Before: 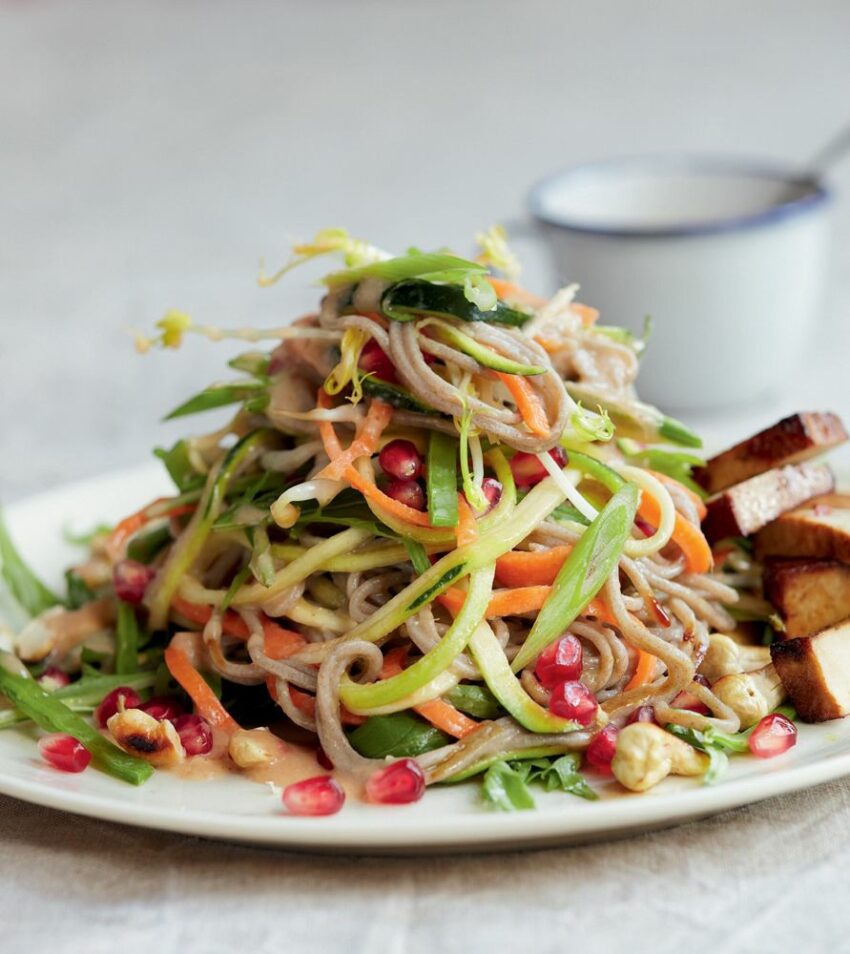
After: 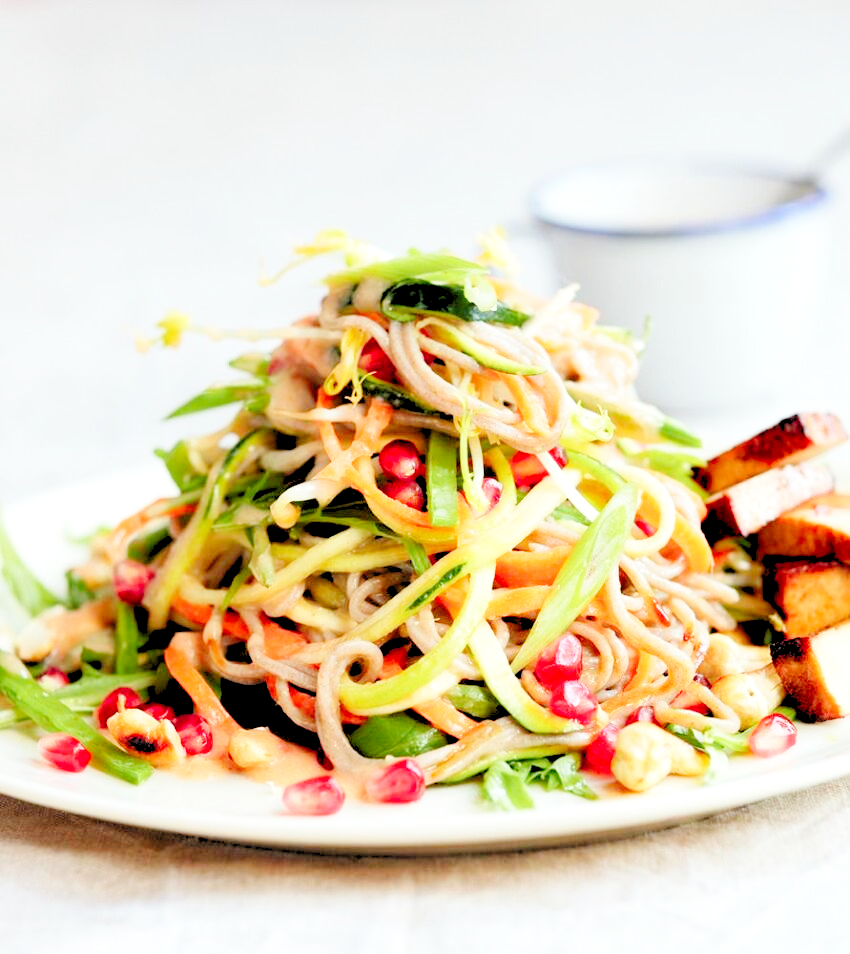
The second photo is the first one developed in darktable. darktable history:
base curve: curves: ch0 [(0, 0) (0.008, 0.007) (0.022, 0.029) (0.048, 0.089) (0.092, 0.197) (0.191, 0.399) (0.275, 0.534) (0.357, 0.65) (0.477, 0.78) (0.542, 0.833) (0.799, 0.973) (1, 1)], preserve colors none
levels: levels [0.093, 0.434, 0.988]
